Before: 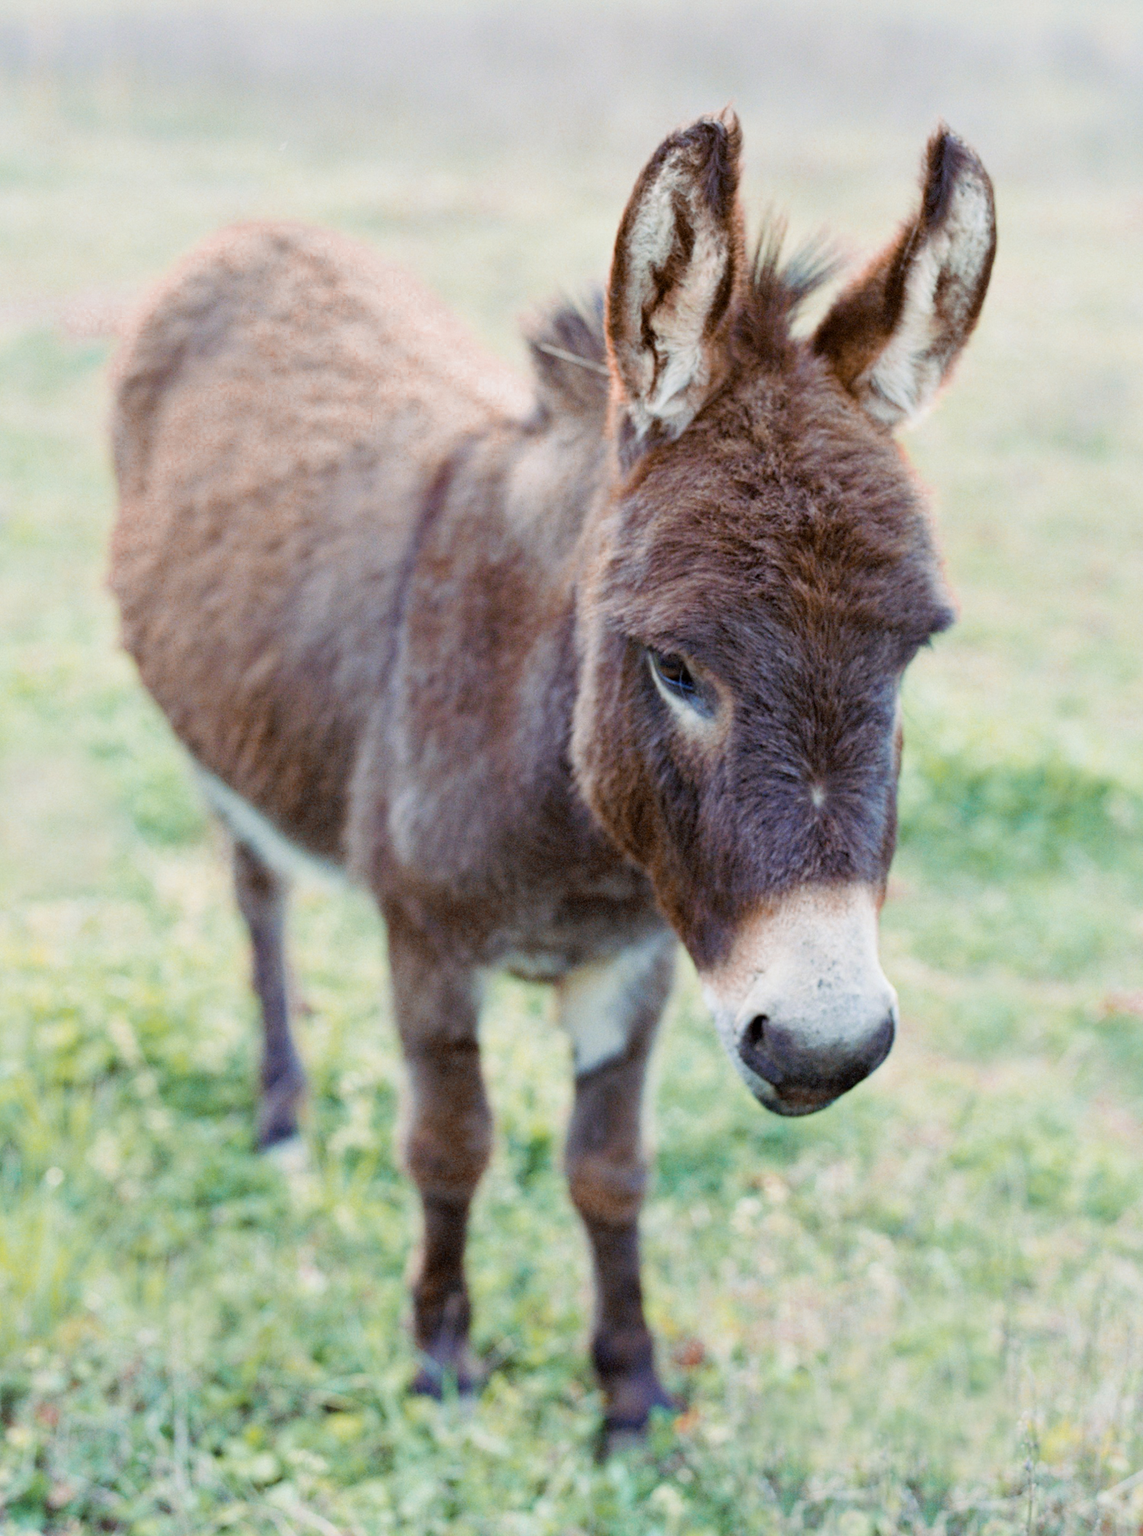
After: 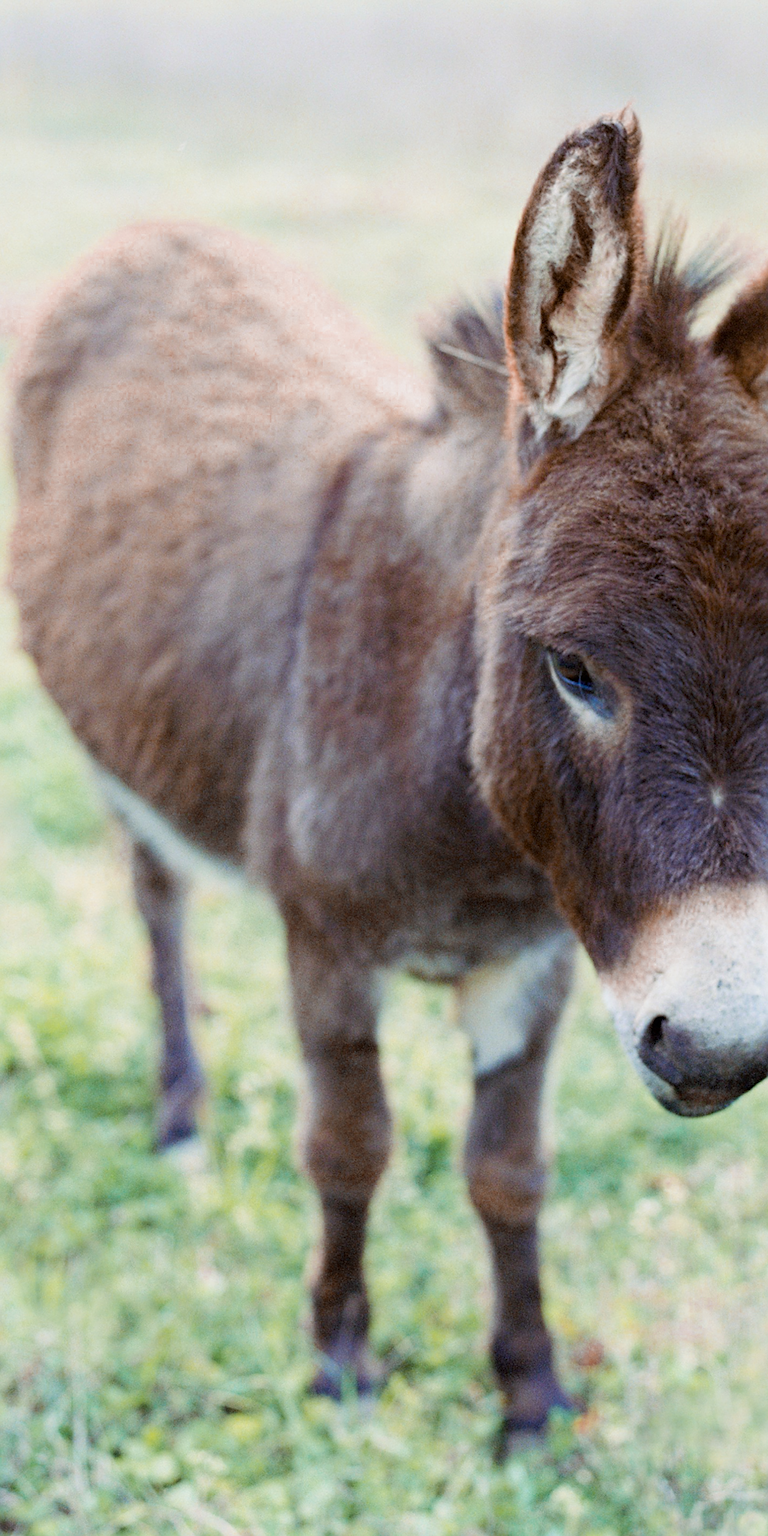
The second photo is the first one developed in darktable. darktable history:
crop and rotate: left 8.893%, right 23.852%
sharpen: radius 0.983, amount 0.613
color zones: curves: ch0 [(0.068, 0.464) (0.25, 0.5) (0.48, 0.508) (0.75, 0.536) (0.886, 0.476) (0.967, 0.456)]; ch1 [(0.066, 0.456) (0.25, 0.5) (0.616, 0.508) (0.746, 0.56) (0.934, 0.444)]
shadows and highlights: shadows -68.5, highlights 33.28, soften with gaussian
